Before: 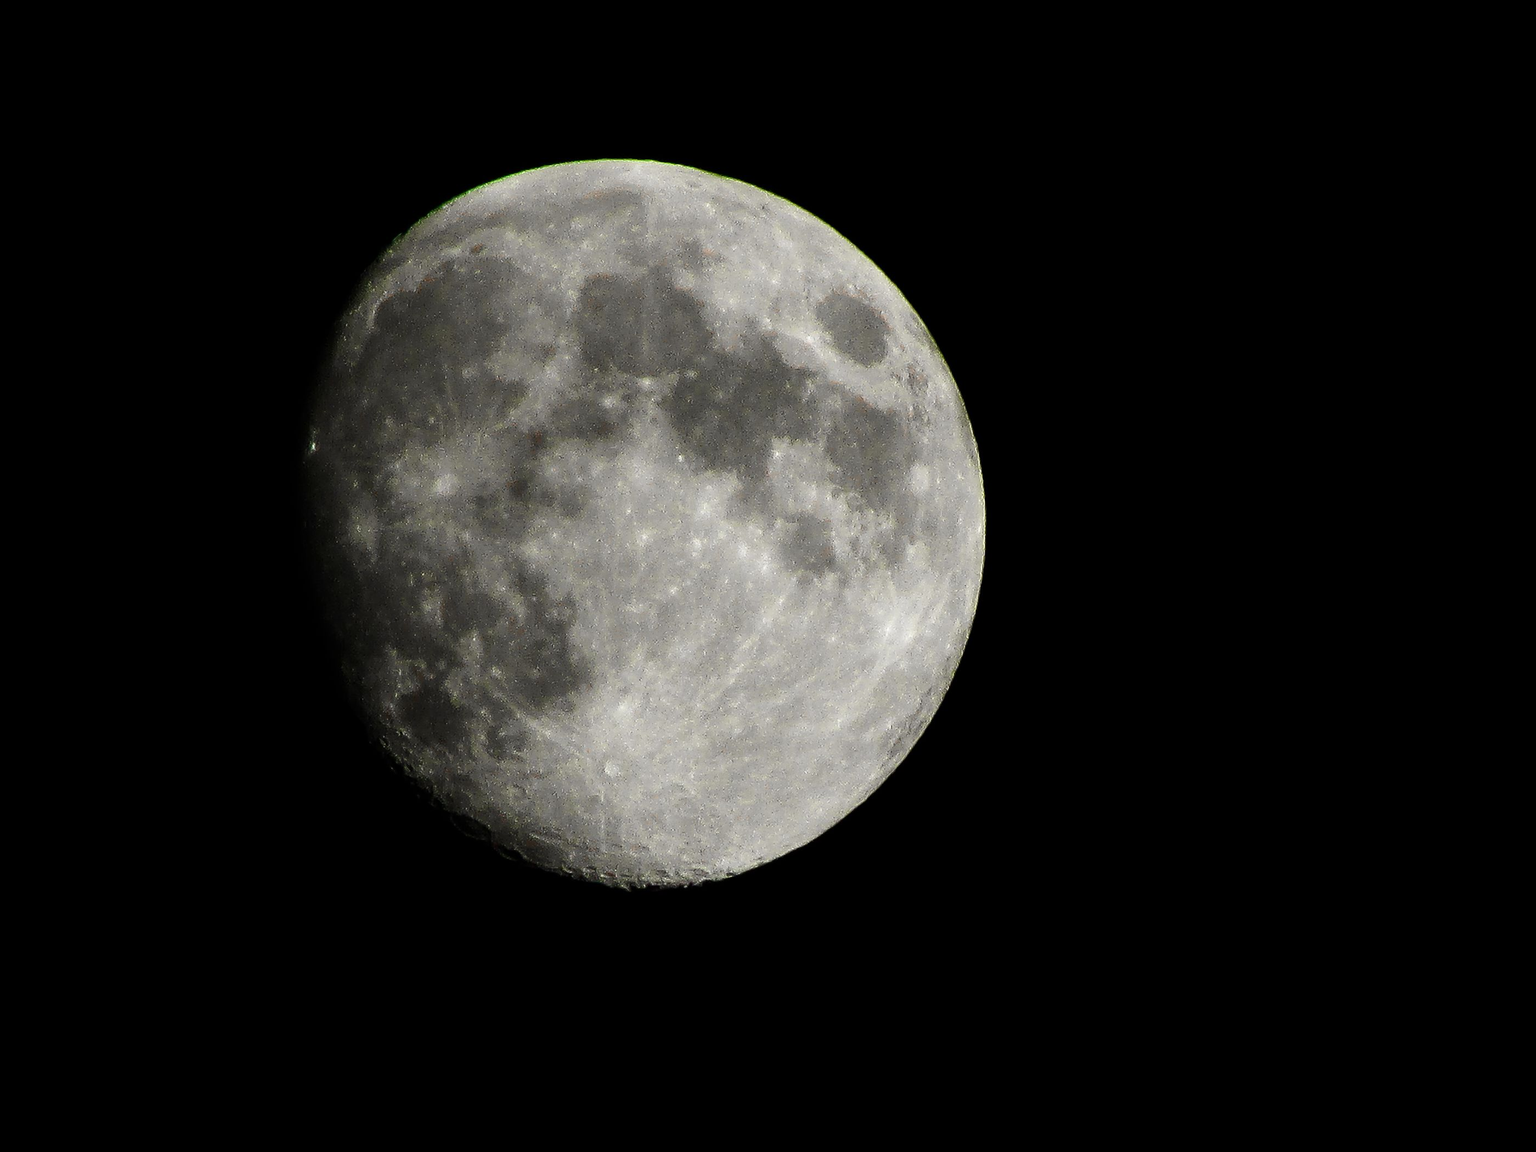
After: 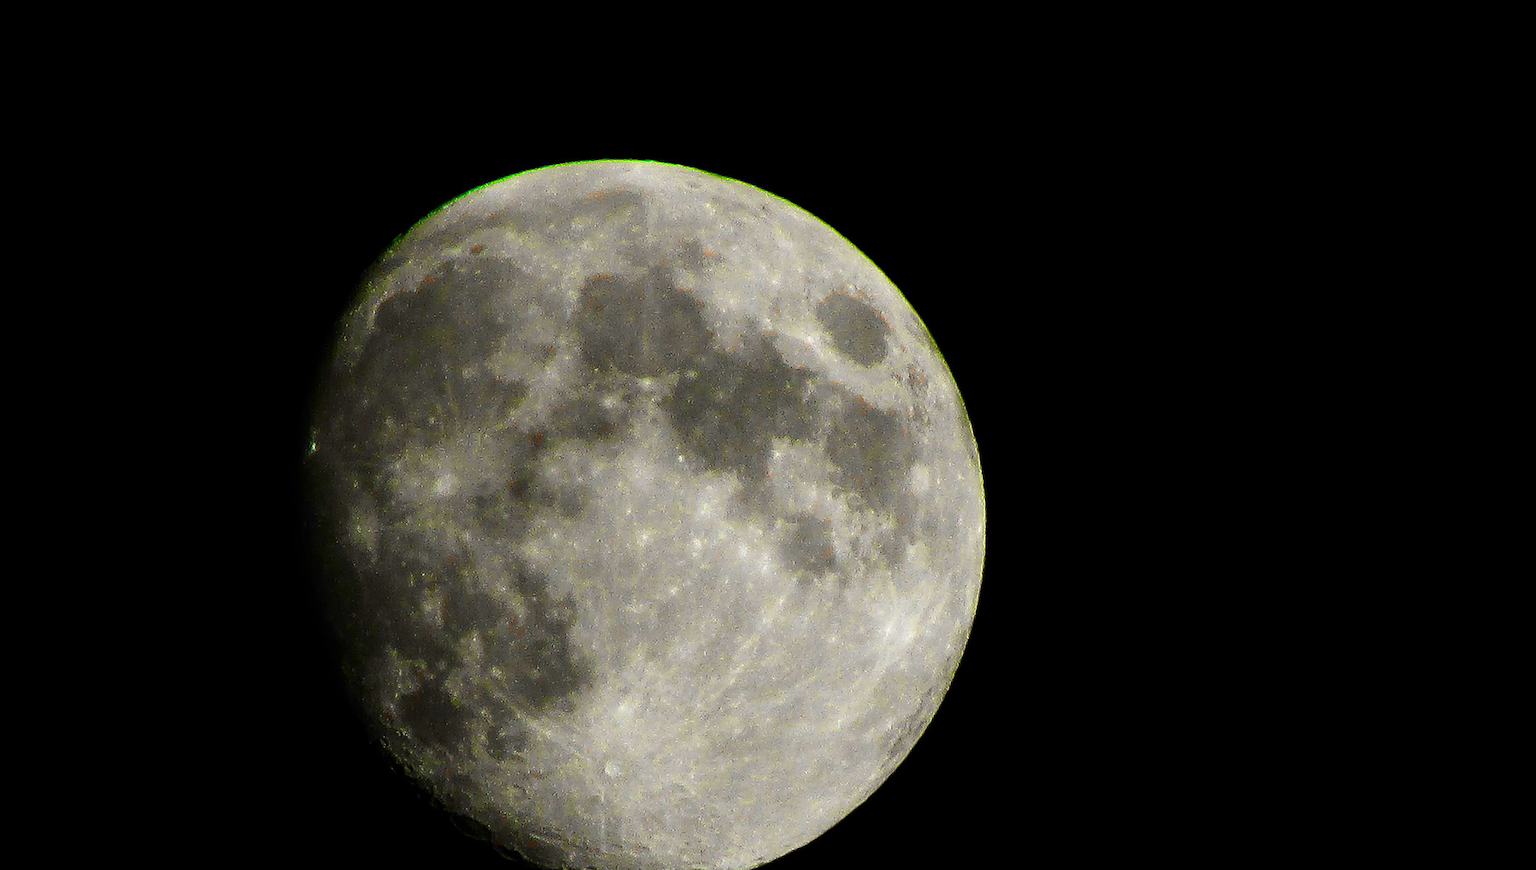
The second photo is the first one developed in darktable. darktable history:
contrast brightness saturation: saturation -0.062
crop: bottom 24.431%
color correction: highlights b* -0.043, saturation 2.19
